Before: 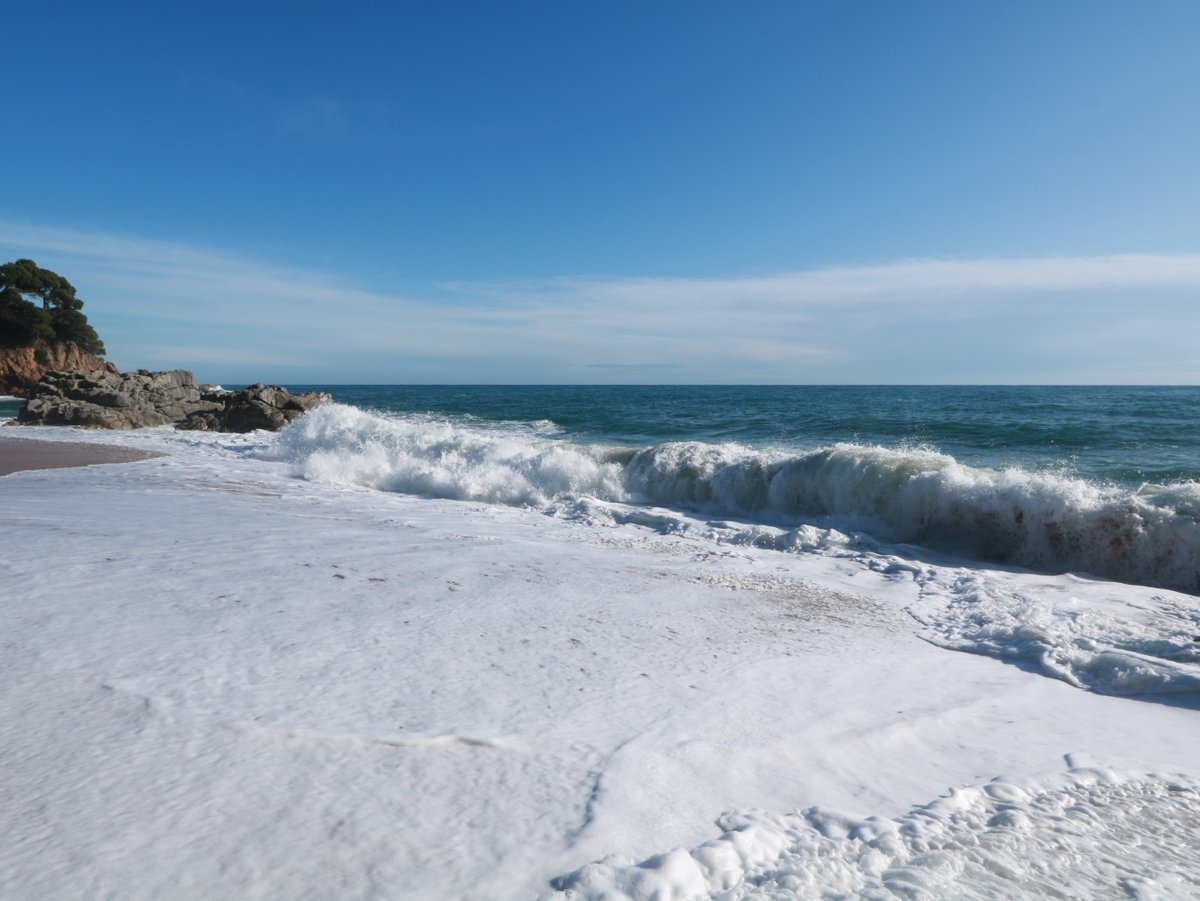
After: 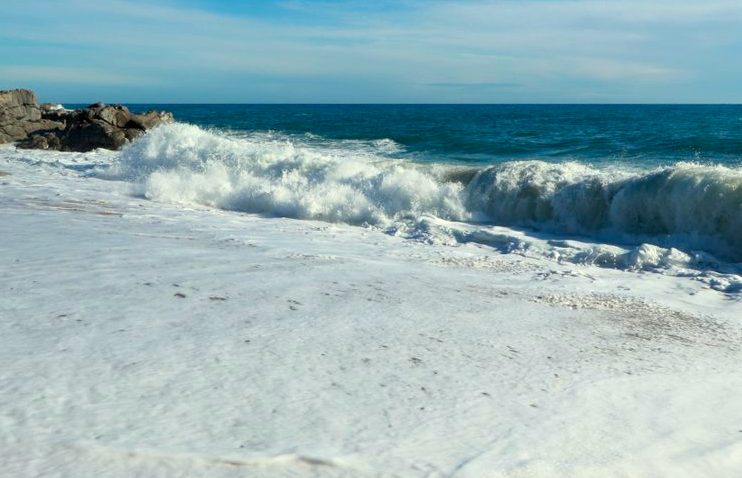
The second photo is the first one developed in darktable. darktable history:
color balance rgb: global offset › luminance -0.882%, perceptual saturation grading › global saturation 25.176%, global vibrance 30.473%, contrast 9.572%
crop: left 13.301%, top 31.295%, right 24.812%, bottom 15.616%
tone equalizer: on, module defaults
color correction: highlights a* -5.83, highlights b* 11.14
